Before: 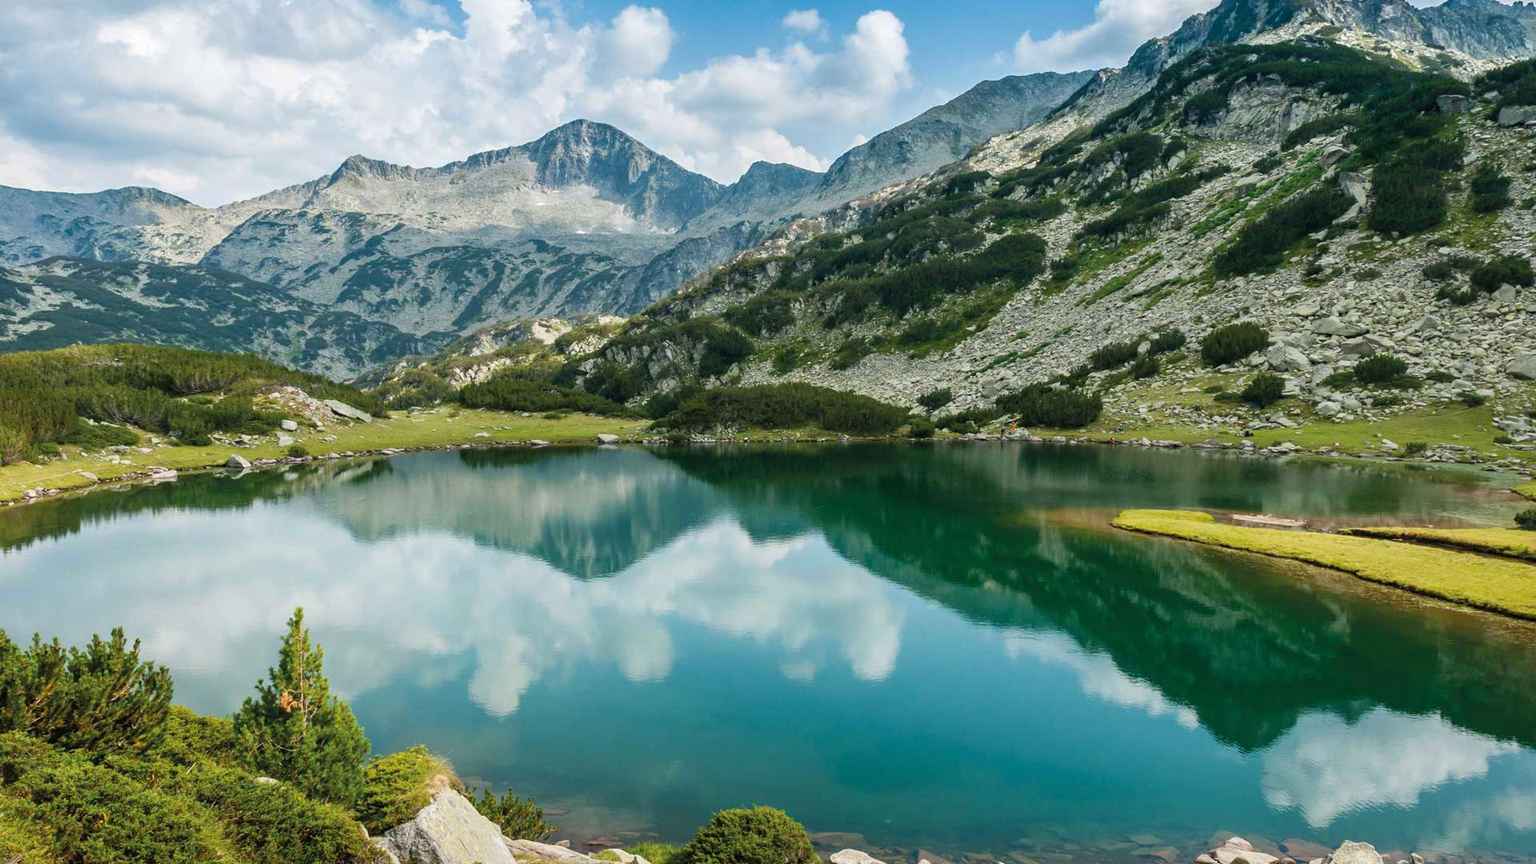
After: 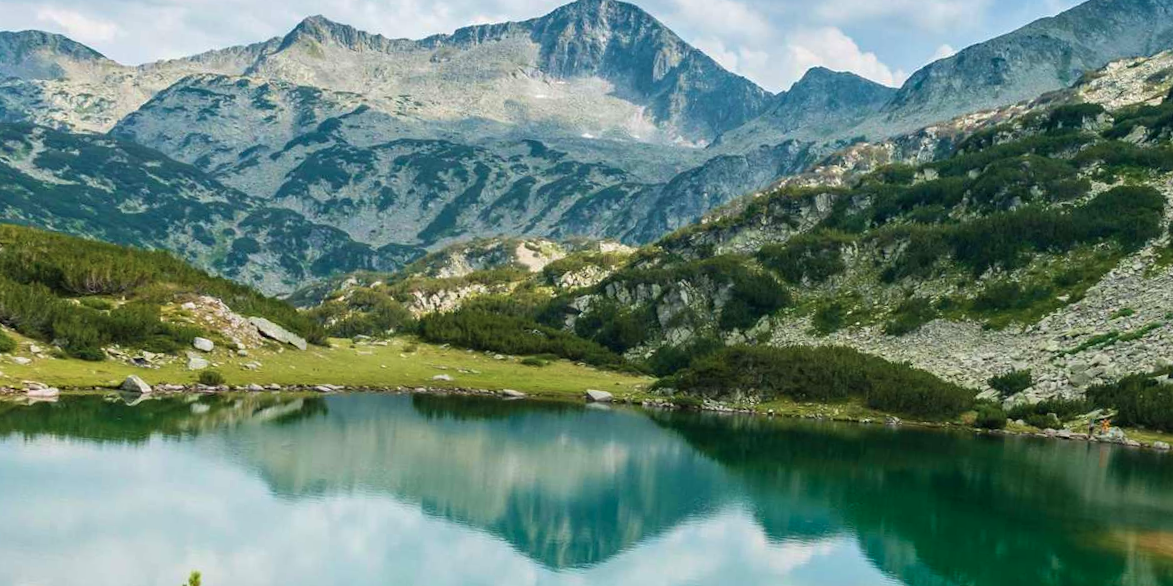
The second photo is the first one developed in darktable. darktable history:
crop and rotate: angle -4.99°, left 2.122%, top 6.945%, right 27.566%, bottom 30.519%
velvia: on, module defaults
